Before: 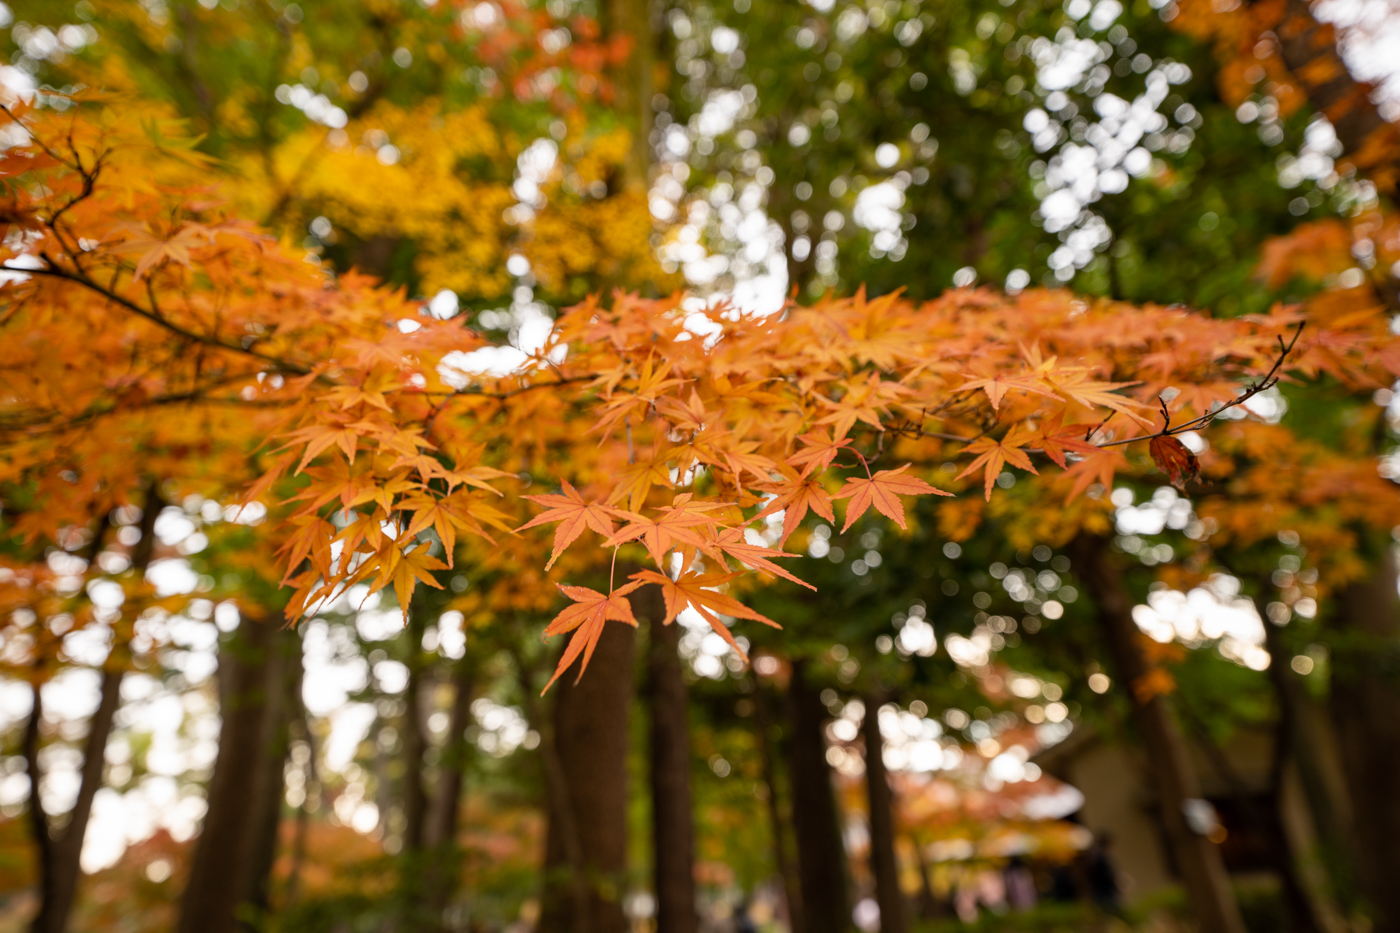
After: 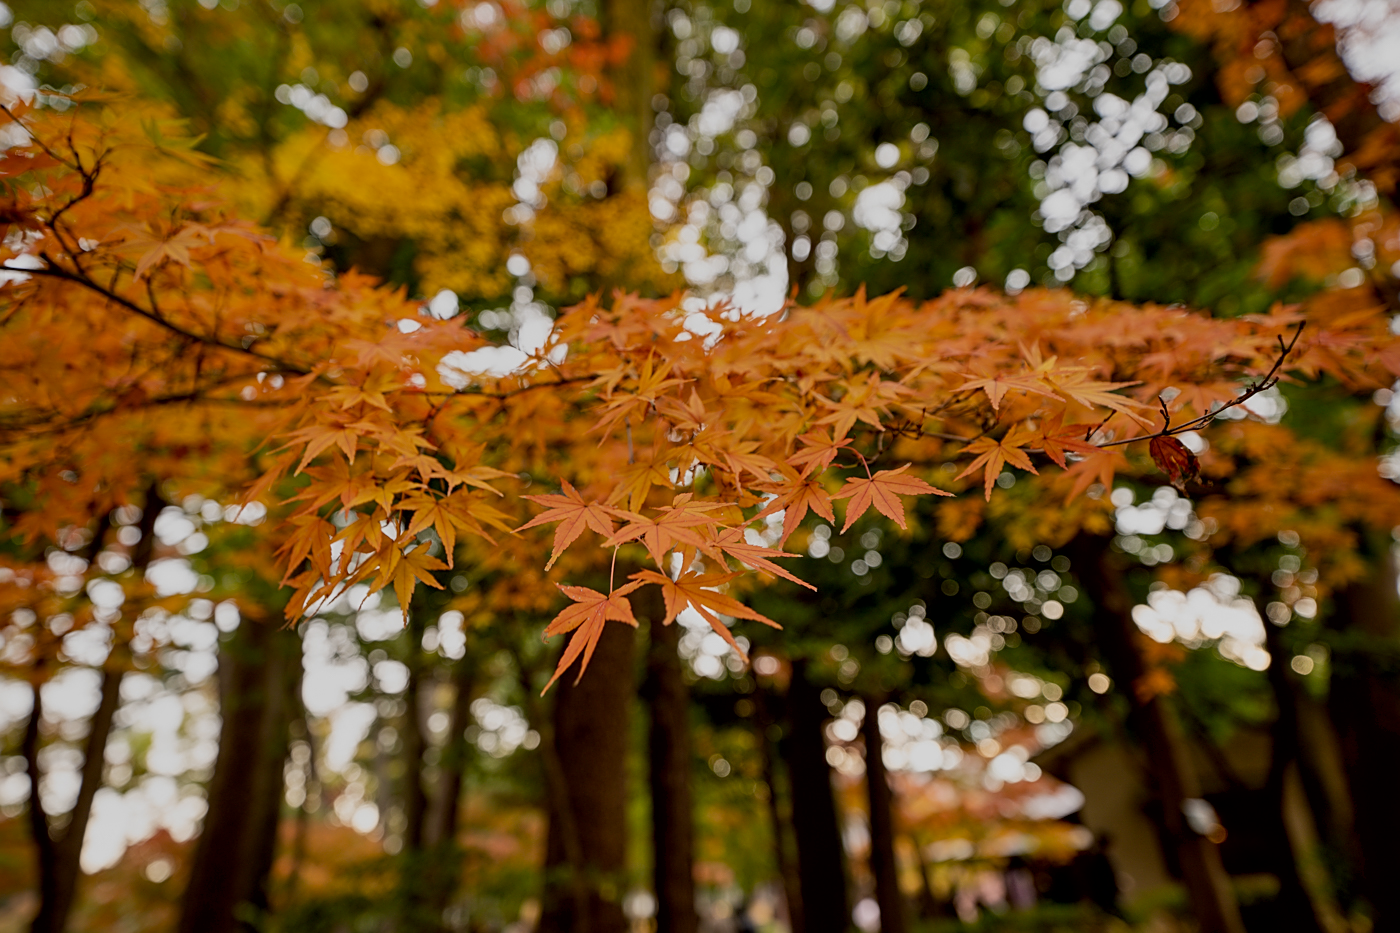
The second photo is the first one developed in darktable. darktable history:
sharpen: on, module defaults
exposure: black level correction 0.009, exposure -0.658 EV, compensate highlight preservation false
shadows and highlights: shadows 36.8, highlights -27.37, soften with gaussian
